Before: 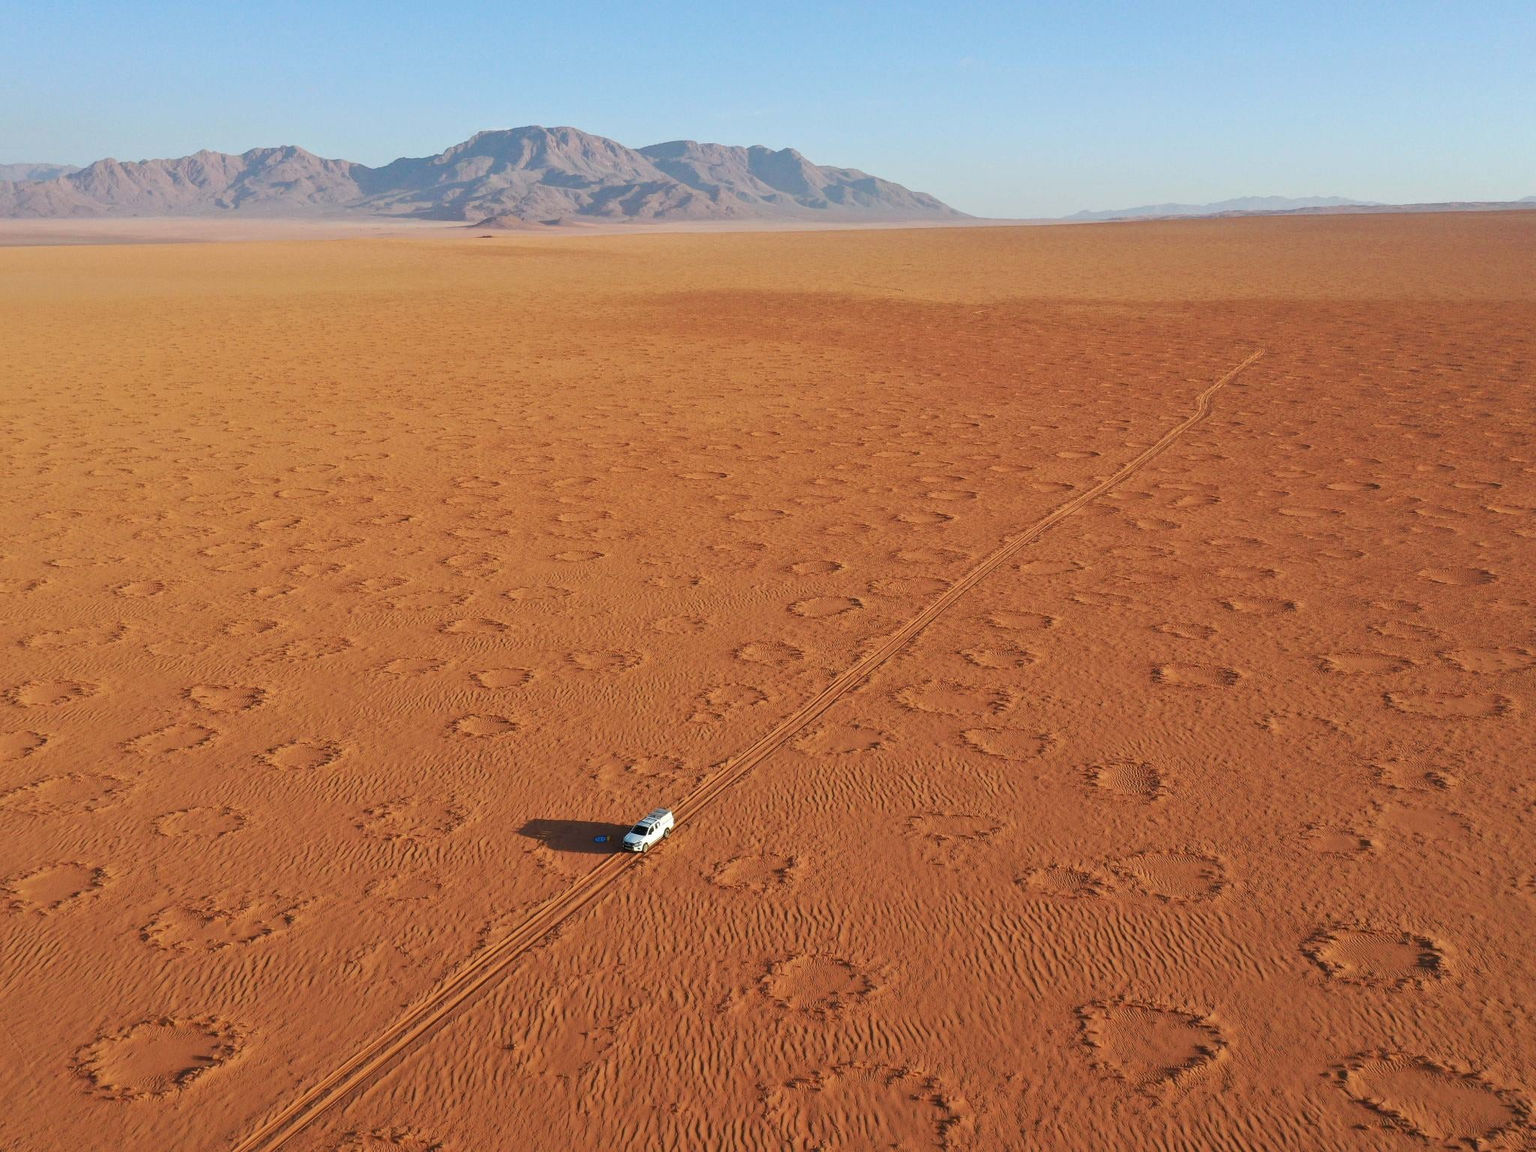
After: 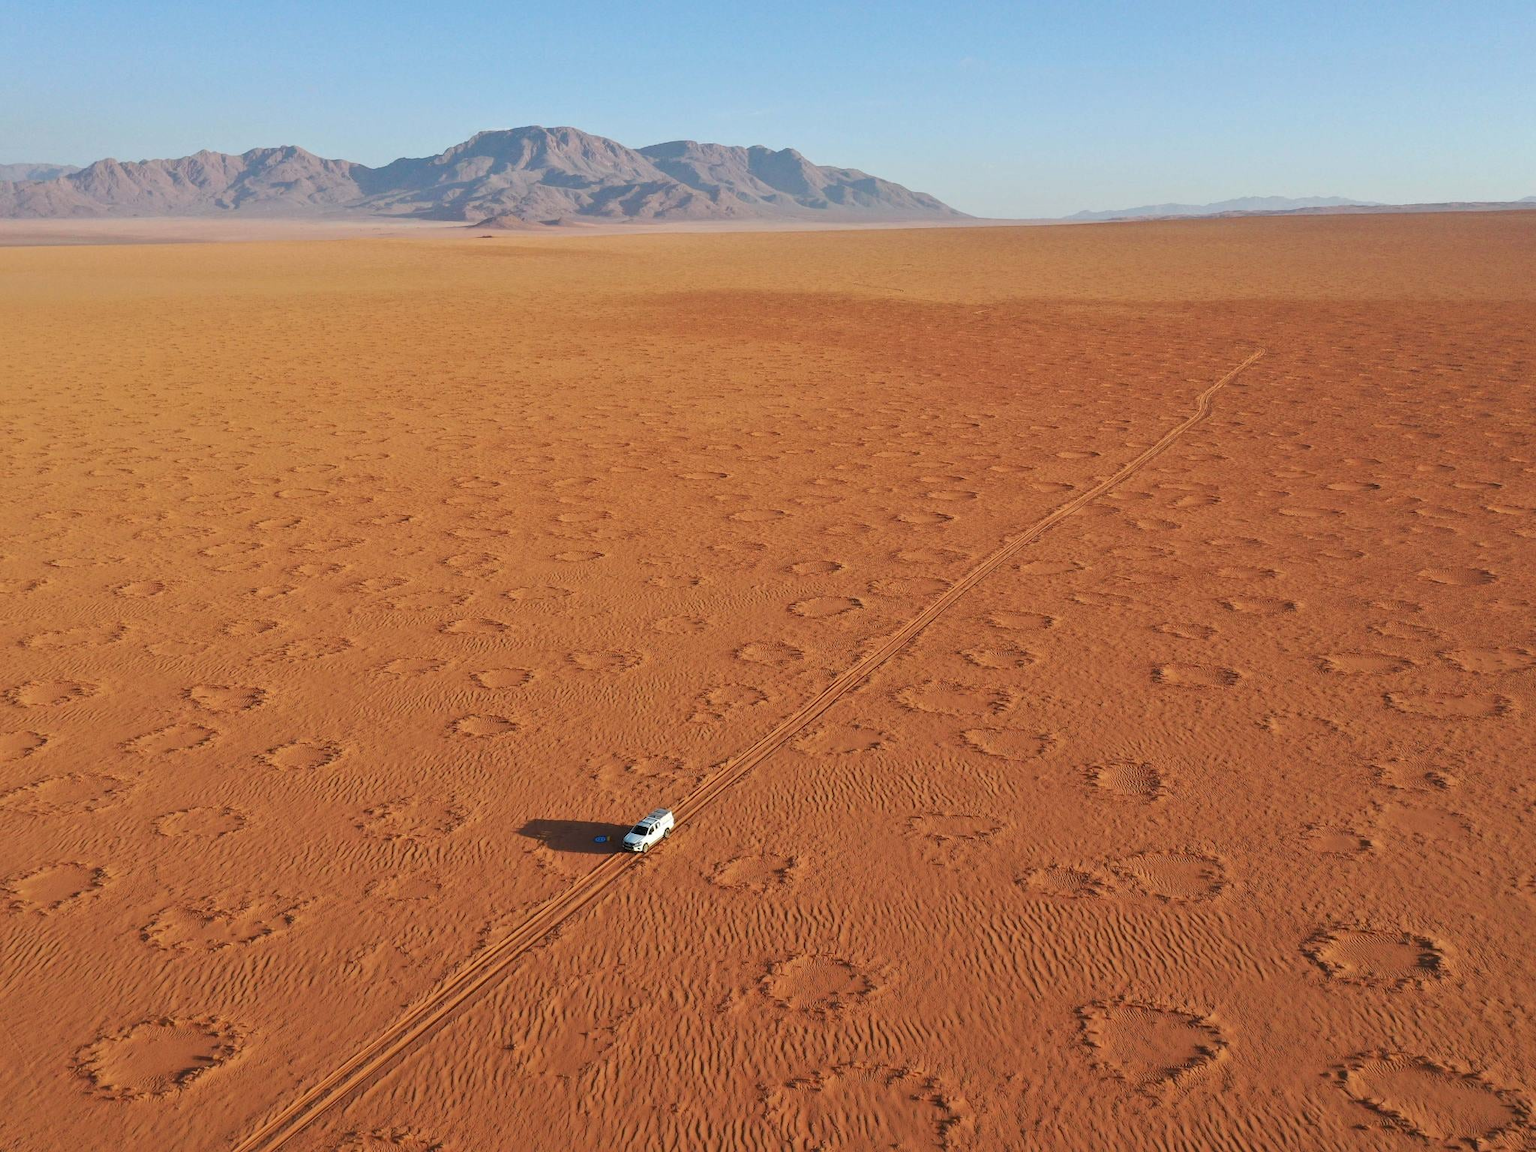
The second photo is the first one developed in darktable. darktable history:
shadows and highlights: shadows 31.91, highlights -31.63, soften with gaussian
